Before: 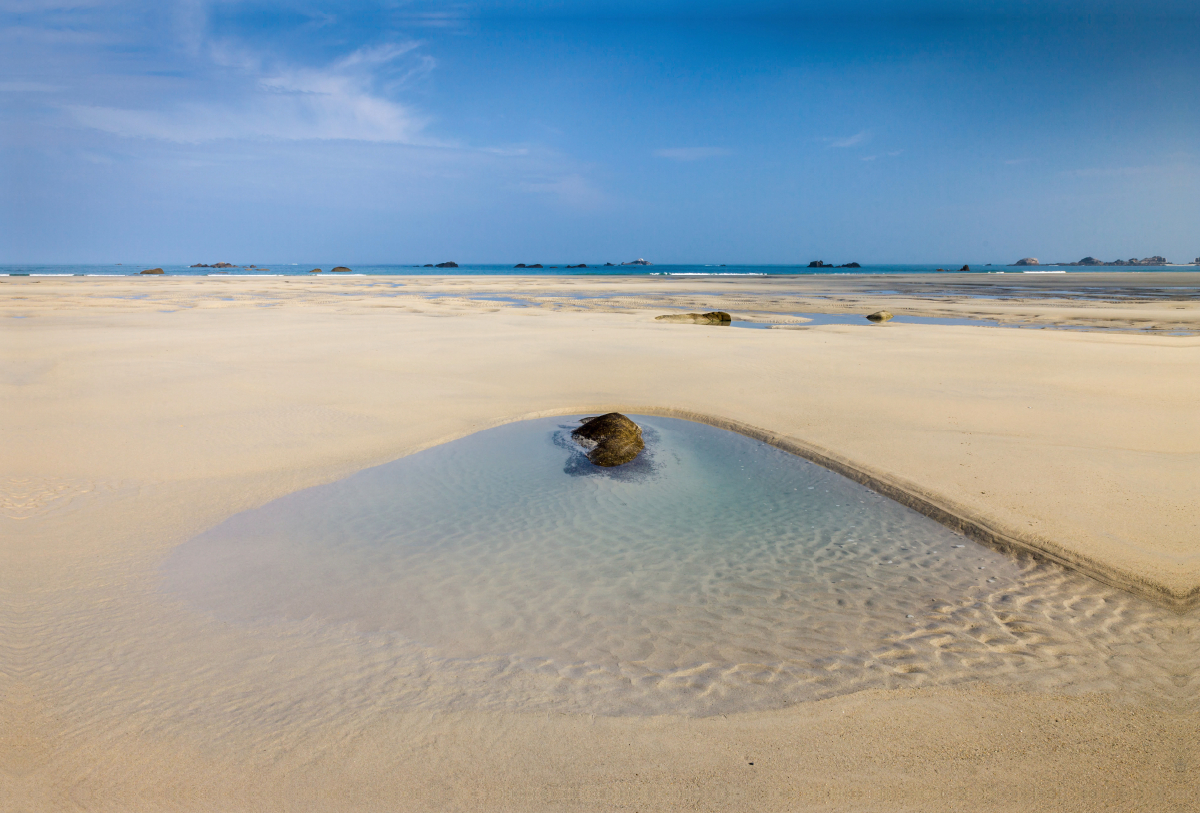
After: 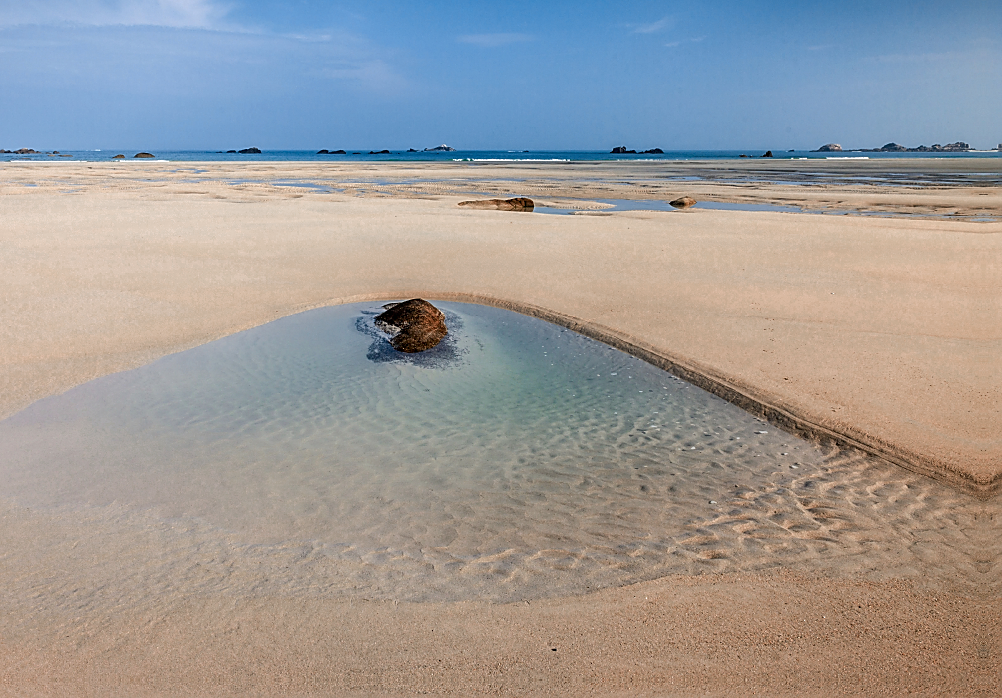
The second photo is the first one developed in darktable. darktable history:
local contrast: detail 130%
sharpen: radius 1.424, amount 1.251, threshold 0.784
color zones: curves: ch0 [(0.006, 0.385) (0.143, 0.563) (0.243, 0.321) (0.352, 0.464) (0.516, 0.456) (0.625, 0.5) (0.75, 0.5) (0.875, 0.5)]; ch1 [(0, 0.5) (0.134, 0.504) (0.246, 0.463) (0.421, 0.515) (0.5, 0.56) (0.625, 0.5) (0.75, 0.5) (0.875, 0.5)]; ch2 [(0, 0.5) (0.131, 0.426) (0.307, 0.289) (0.38, 0.188) (0.513, 0.216) (0.625, 0.548) (0.75, 0.468) (0.838, 0.396) (0.971, 0.311)]
crop: left 16.433%, top 14.038%
